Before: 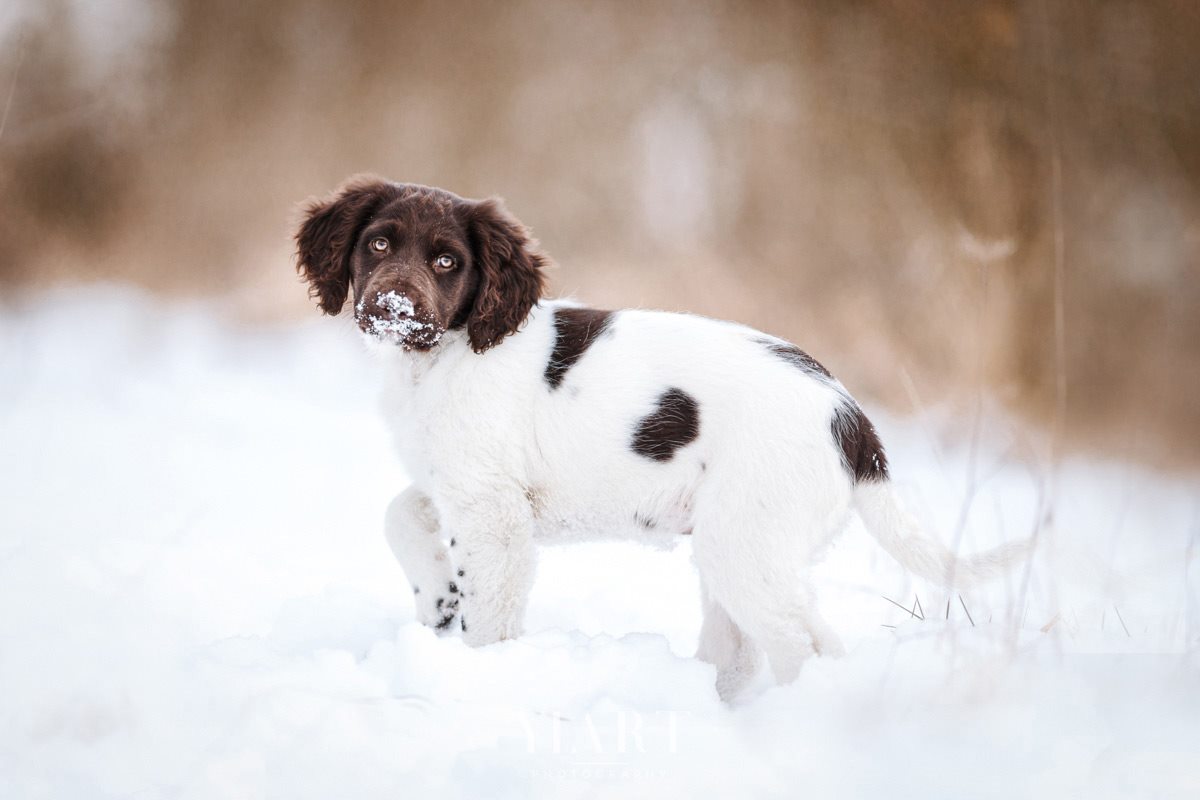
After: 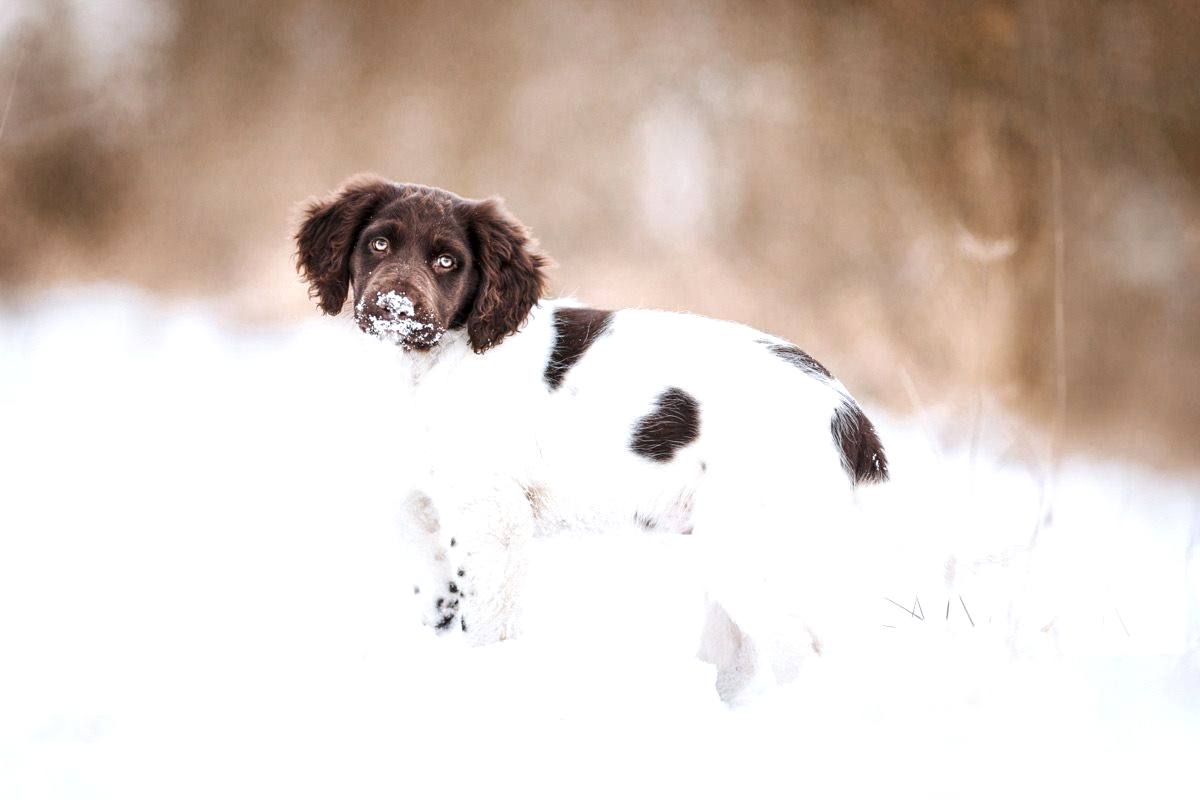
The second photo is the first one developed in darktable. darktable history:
exposure: exposure 0.355 EV, compensate exposure bias true, compensate highlight preservation false
contrast equalizer: octaves 7, y [[0.586, 0.584, 0.576, 0.565, 0.552, 0.539], [0.5 ×6], [0.97, 0.959, 0.919, 0.859, 0.789, 0.717], [0 ×6], [0 ×6]], mix 0.3
